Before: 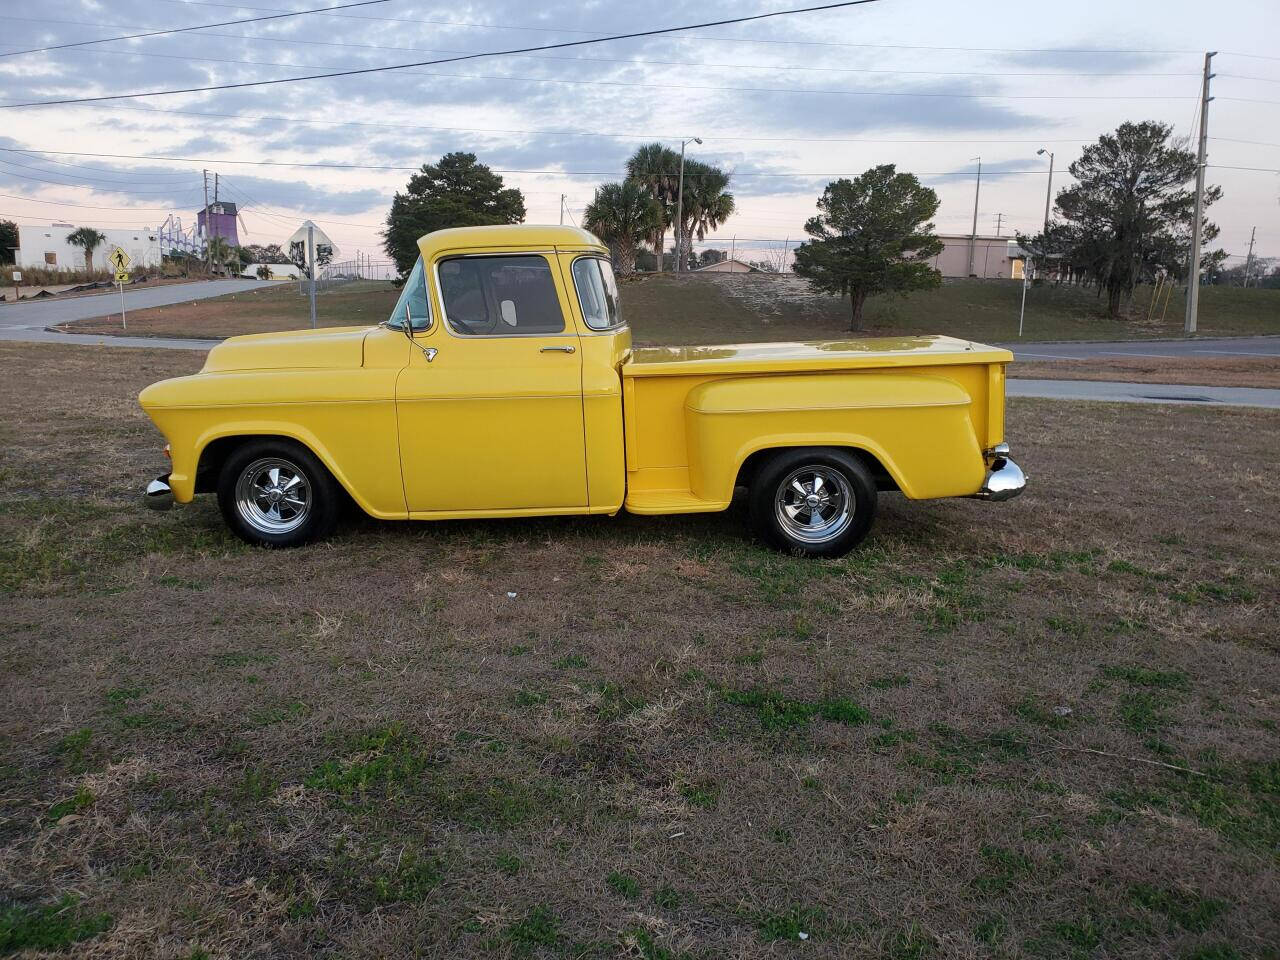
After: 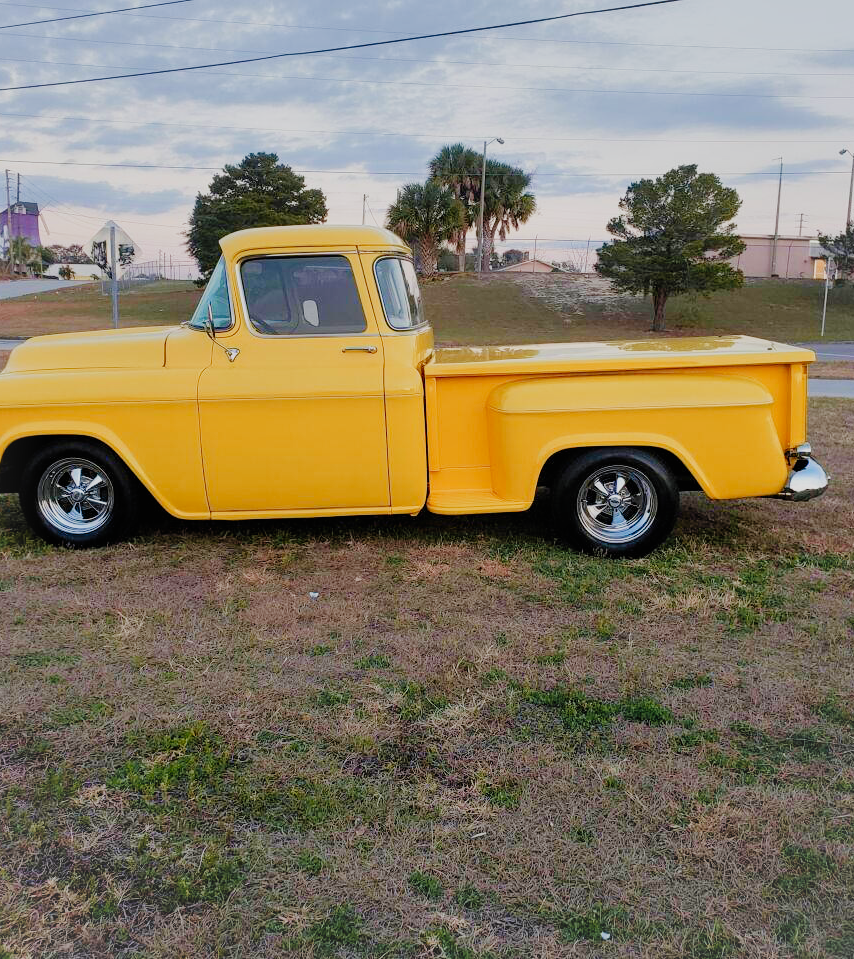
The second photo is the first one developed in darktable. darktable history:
color zones: curves: ch1 [(0.309, 0.524) (0.41, 0.329) (0.508, 0.509)]; ch2 [(0.25, 0.457) (0.75, 0.5)]
crop and rotate: left 15.503%, right 17.739%
shadows and highlights: low approximation 0.01, soften with gaussian
filmic rgb: black relative exposure -7.65 EV, white relative exposure 4.56 EV, hardness 3.61, contrast 0.994, add noise in highlights 0.002, preserve chrominance no, color science v3 (2019), use custom middle-gray values true, contrast in highlights soft
velvia: on, module defaults
levels: levels [0, 0.445, 1]
vignetting: fall-off radius 61.23%, brightness 0.033, saturation -0.002
color correction: highlights b* 0.027
